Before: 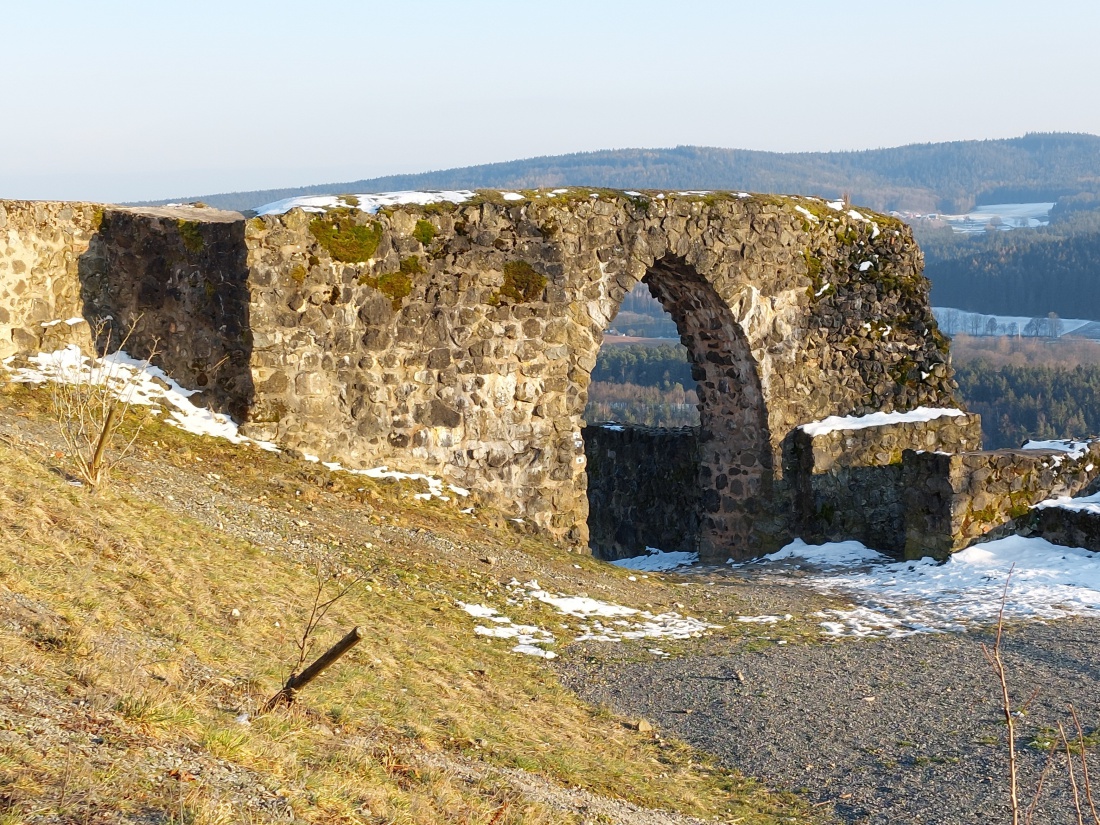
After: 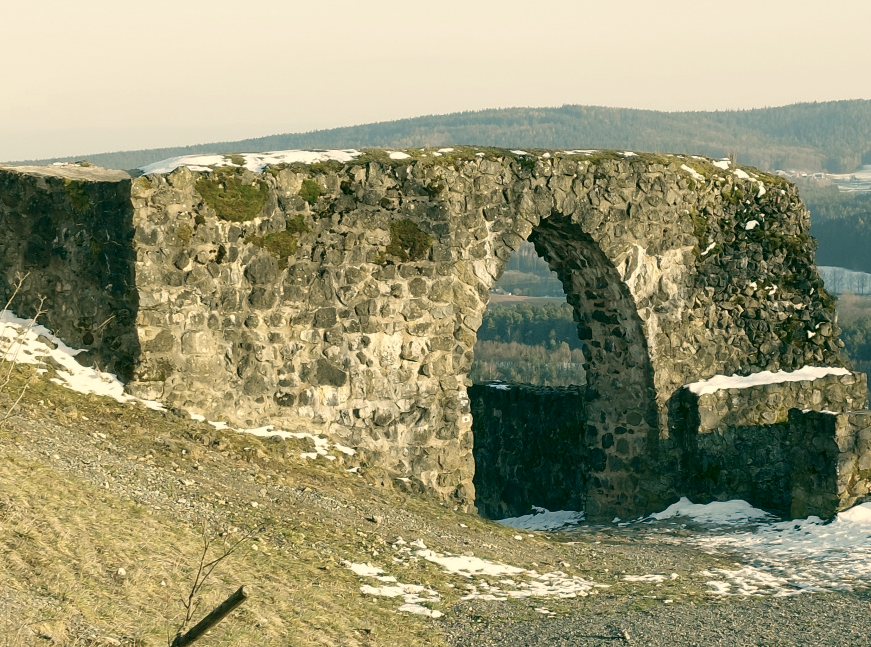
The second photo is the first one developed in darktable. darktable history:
color zones: curves: ch0 [(0, 0.559) (0.153, 0.551) (0.229, 0.5) (0.429, 0.5) (0.571, 0.5) (0.714, 0.5) (0.857, 0.5) (1, 0.559)]; ch1 [(0, 0.417) (0.112, 0.336) (0.213, 0.26) (0.429, 0.34) (0.571, 0.35) (0.683, 0.331) (0.857, 0.344) (1, 0.417)]
color correction: highlights a* 5.64, highlights b* 33.33, shadows a* -25.89, shadows b* 3.8
crop and rotate: left 10.437%, top 5.053%, right 10.344%, bottom 16.442%
